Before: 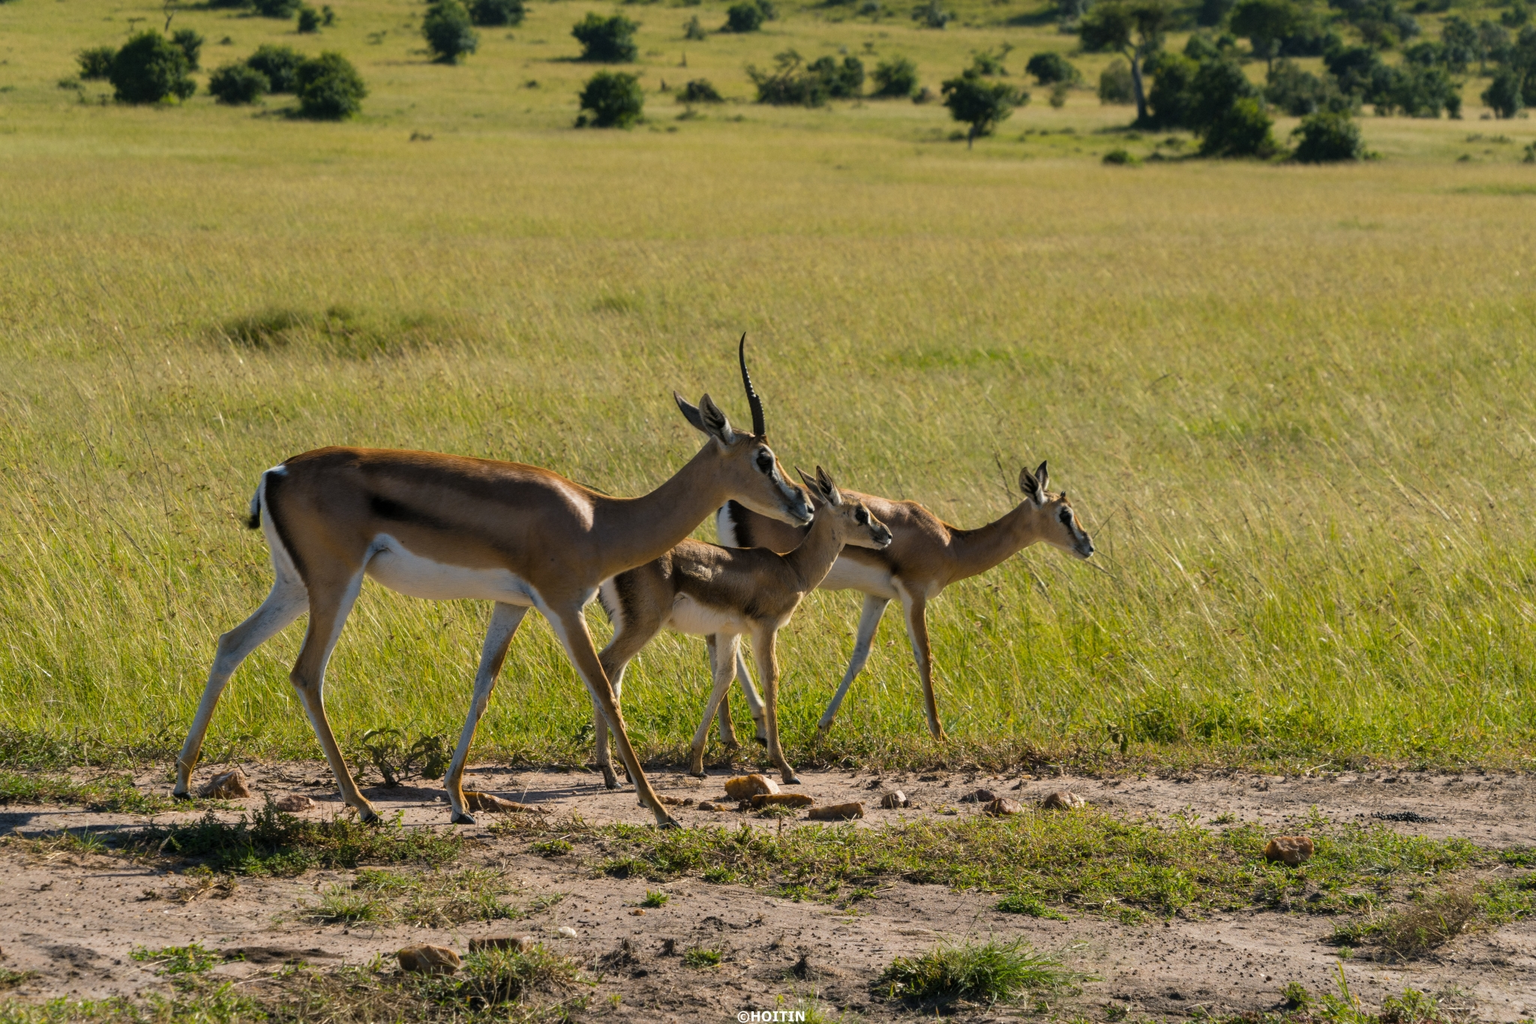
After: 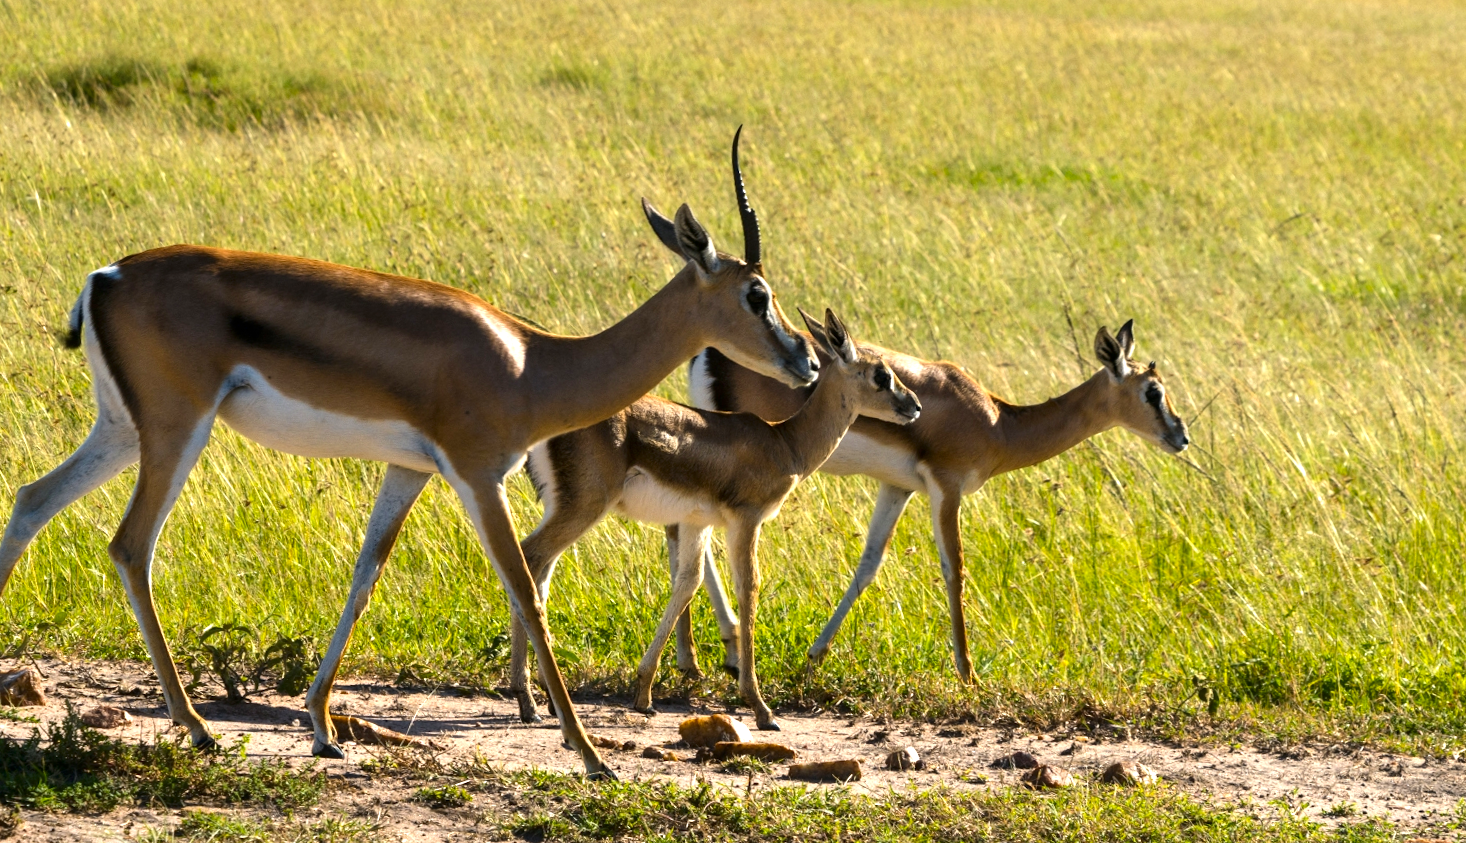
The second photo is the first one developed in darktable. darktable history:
exposure: black level correction 0, exposure 1.001 EV, compensate highlight preservation false
crop and rotate: angle -3.35°, left 9.83%, top 20.959%, right 12.424%, bottom 12.018%
contrast brightness saturation: contrast 0.07, brightness -0.134, saturation 0.062
